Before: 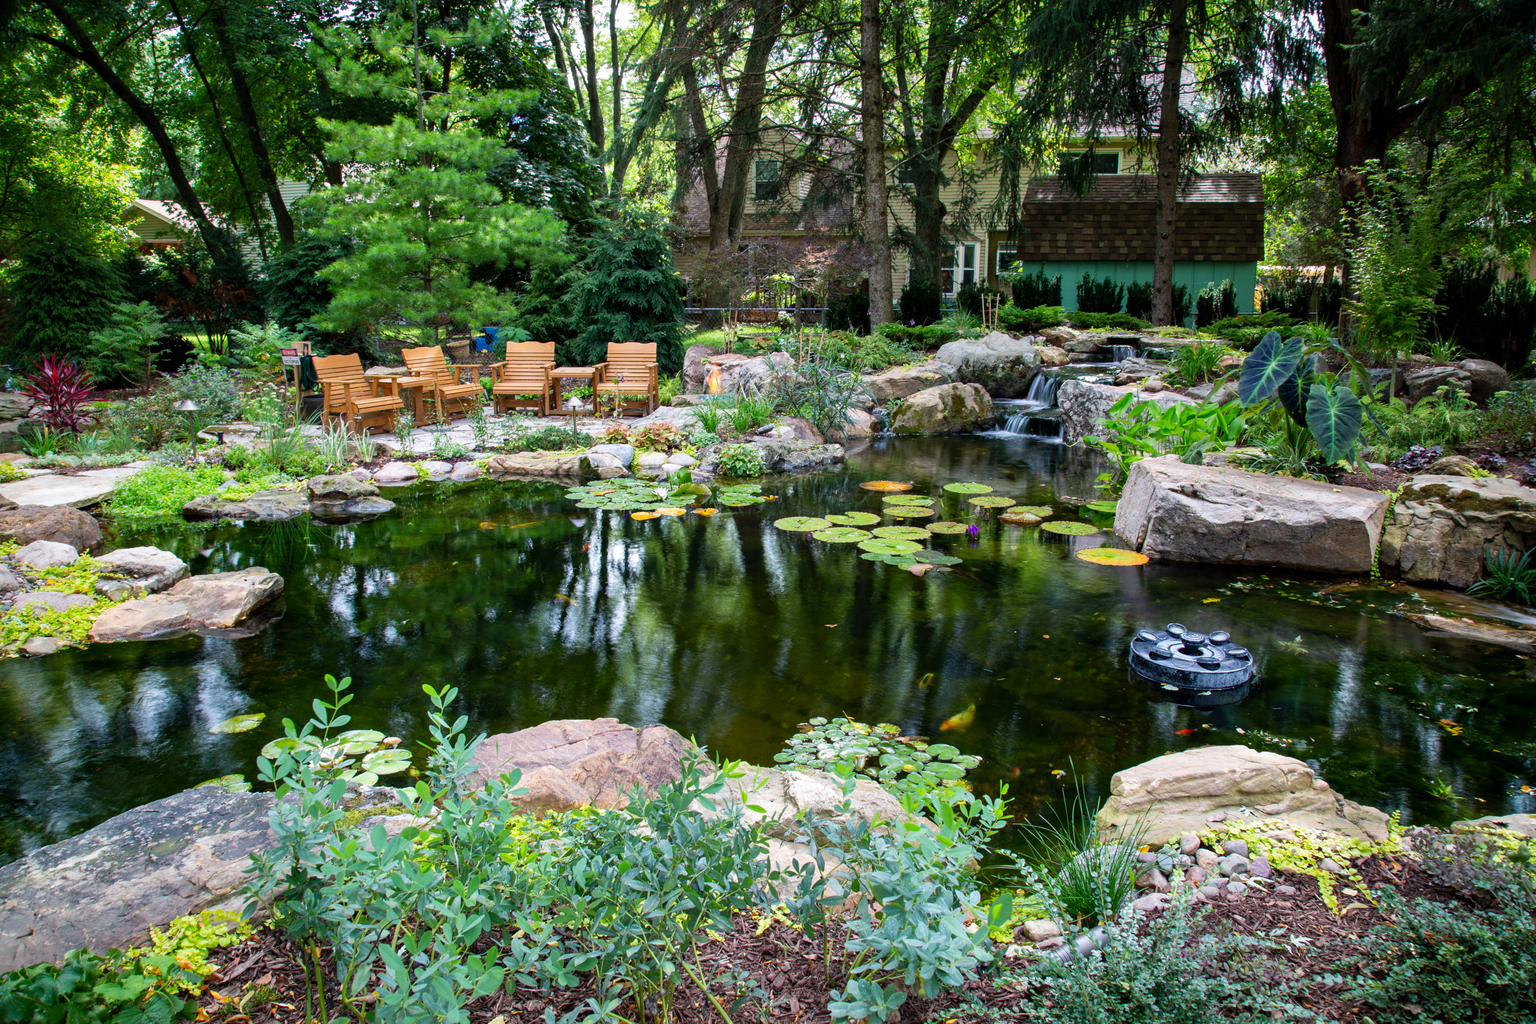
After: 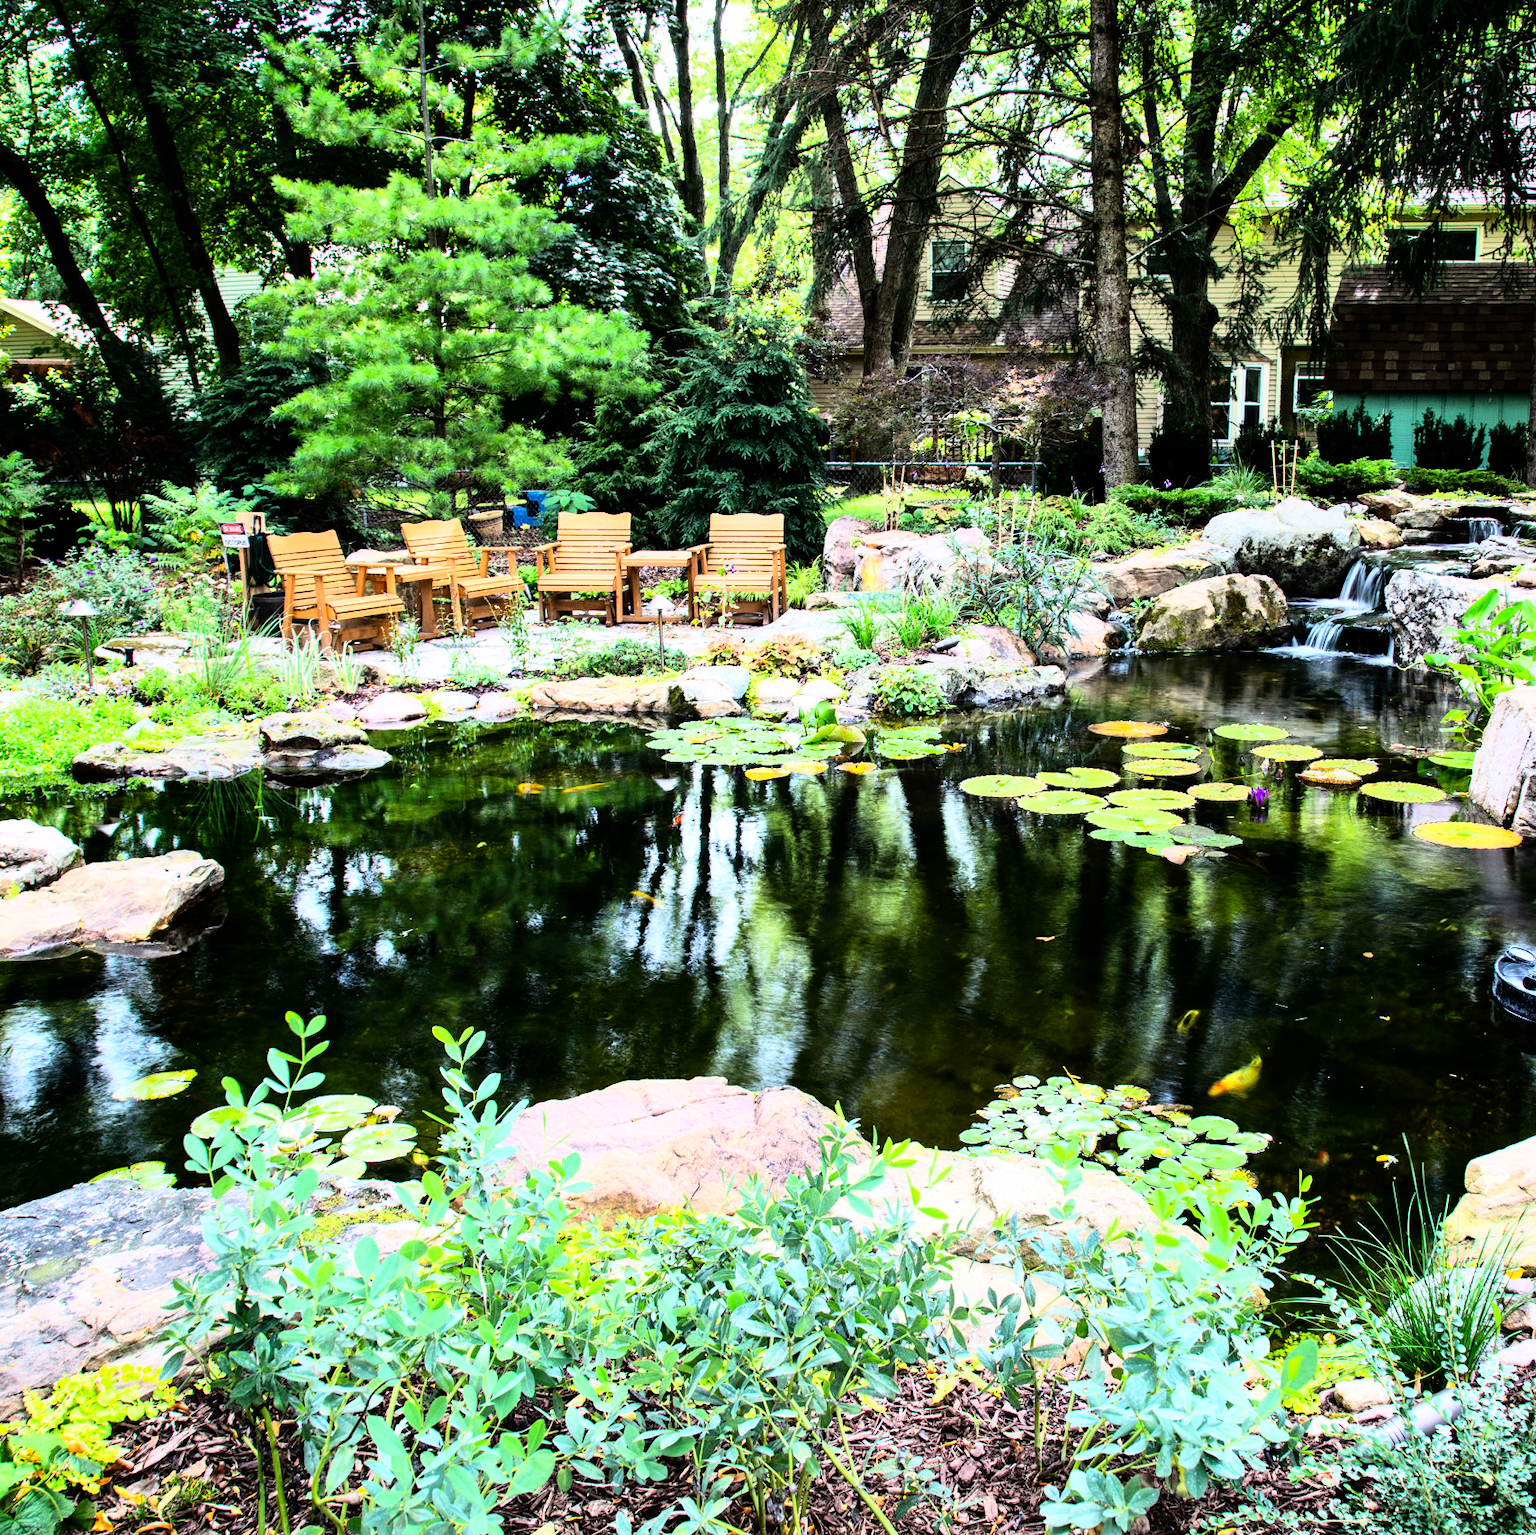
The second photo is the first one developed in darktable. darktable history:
crop and rotate: left 8.786%, right 24.548%
rgb curve: curves: ch0 [(0, 0) (0.21, 0.15) (0.24, 0.21) (0.5, 0.75) (0.75, 0.96) (0.89, 0.99) (1, 1)]; ch1 [(0, 0.02) (0.21, 0.13) (0.25, 0.2) (0.5, 0.67) (0.75, 0.9) (0.89, 0.97) (1, 1)]; ch2 [(0, 0.02) (0.21, 0.13) (0.25, 0.2) (0.5, 0.67) (0.75, 0.9) (0.89, 0.97) (1, 1)], compensate middle gray true
